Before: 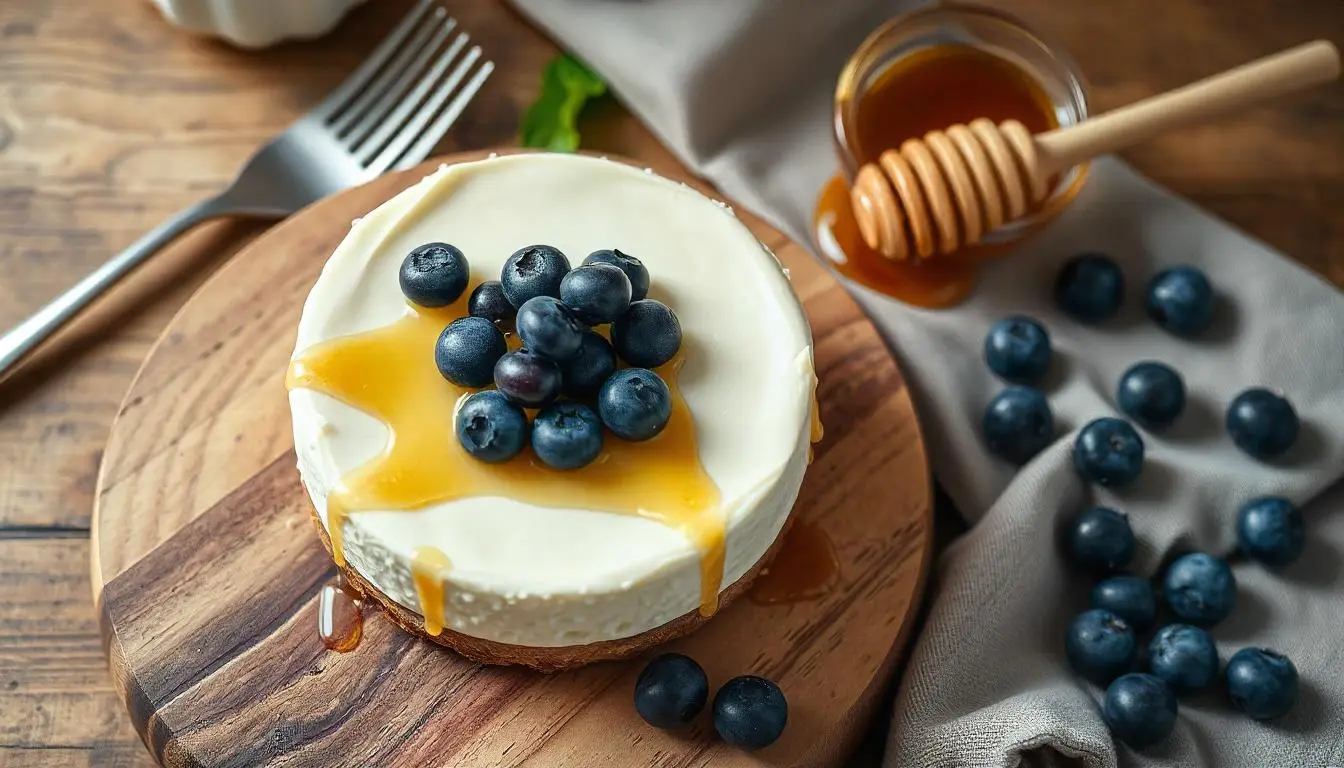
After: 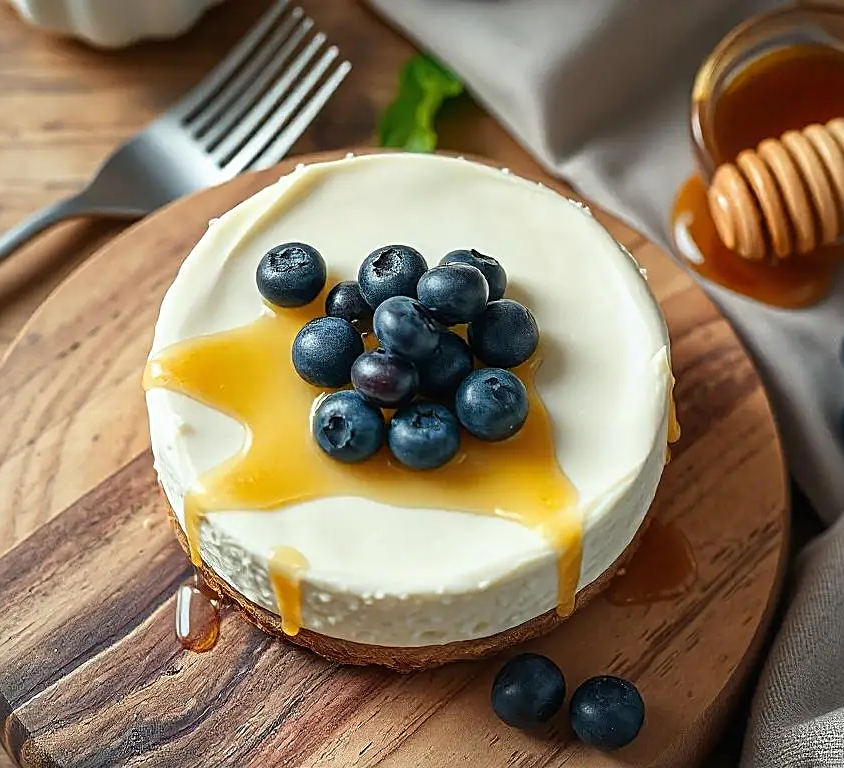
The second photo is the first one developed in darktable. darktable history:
sharpen: on, module defaults
crop: left 10.644%, right 26.528%
